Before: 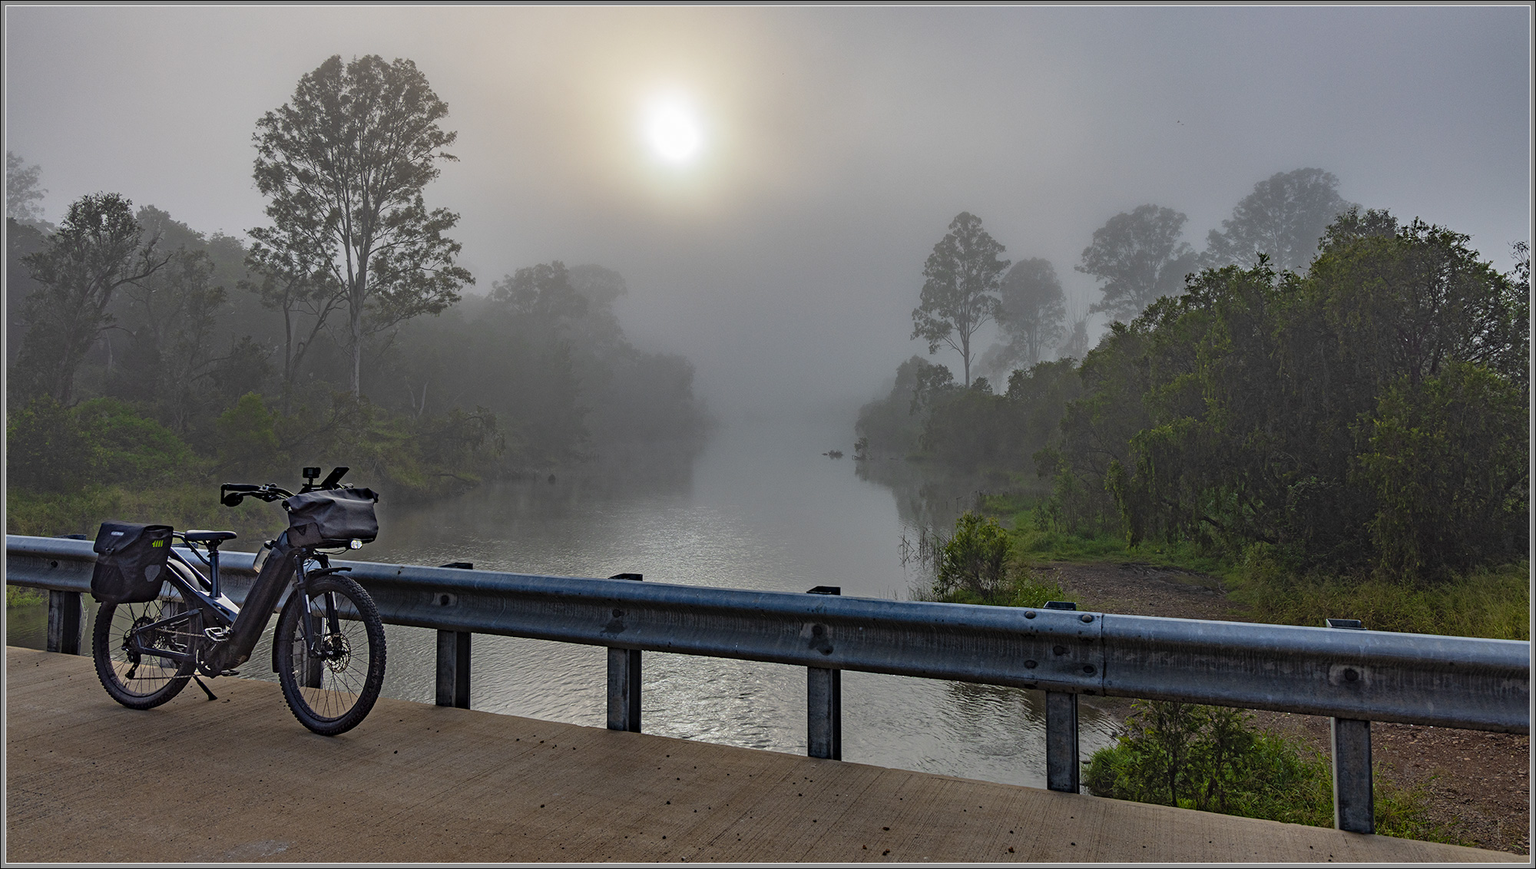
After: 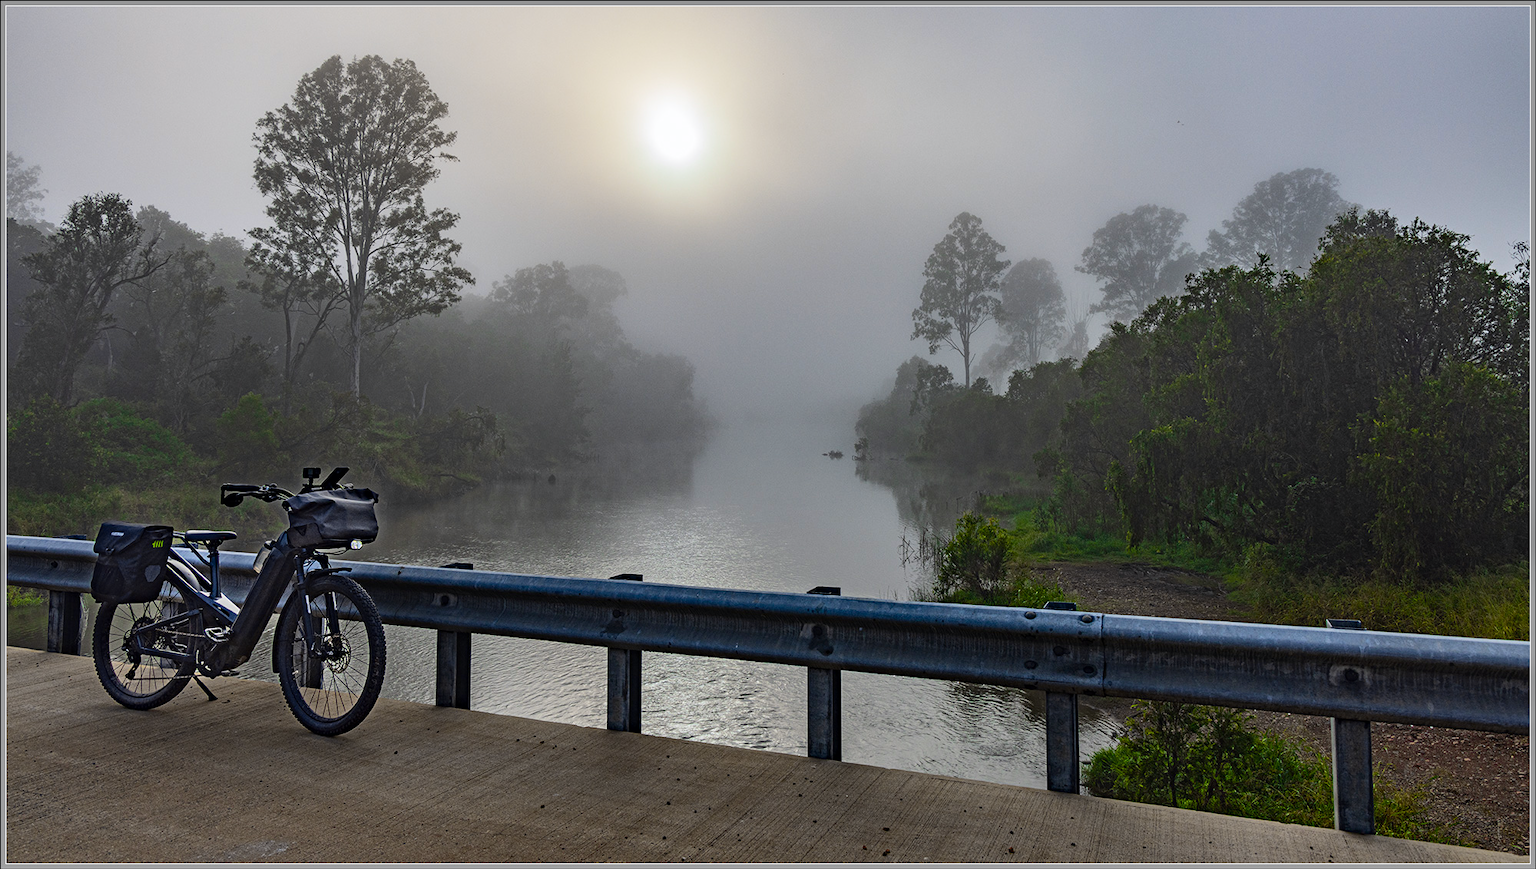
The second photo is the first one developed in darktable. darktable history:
tone curve: curves: ch0 [(0, 0) (0.126, 0.086) (0.338, 0.307) (0.494, 0.531) (0.703, 0.762) (1, 1)]; ch1 [(0, 0) (0.346, 0.324) (0.45, 0.426) (0.5, 0.5) (0.522, 0.517) (0.55, 0.578) (1, 1)]; ch2 [(0, 0) (0.44, 0.424) (0.501, 0.499) (0.554, 0.554) (0.622, 0.667) (0.707, 0.746) (1, 1)], color space Lab, independent channels, preserve colors none
